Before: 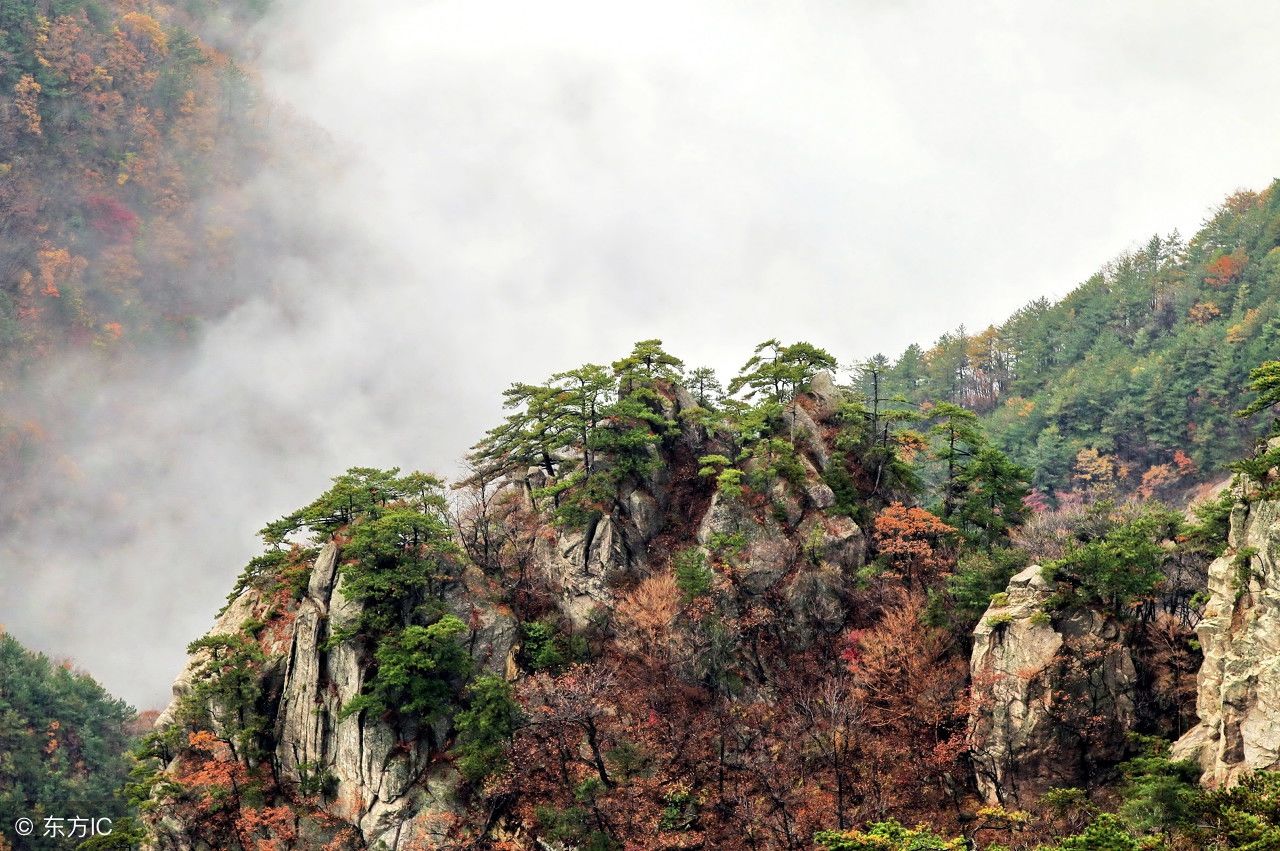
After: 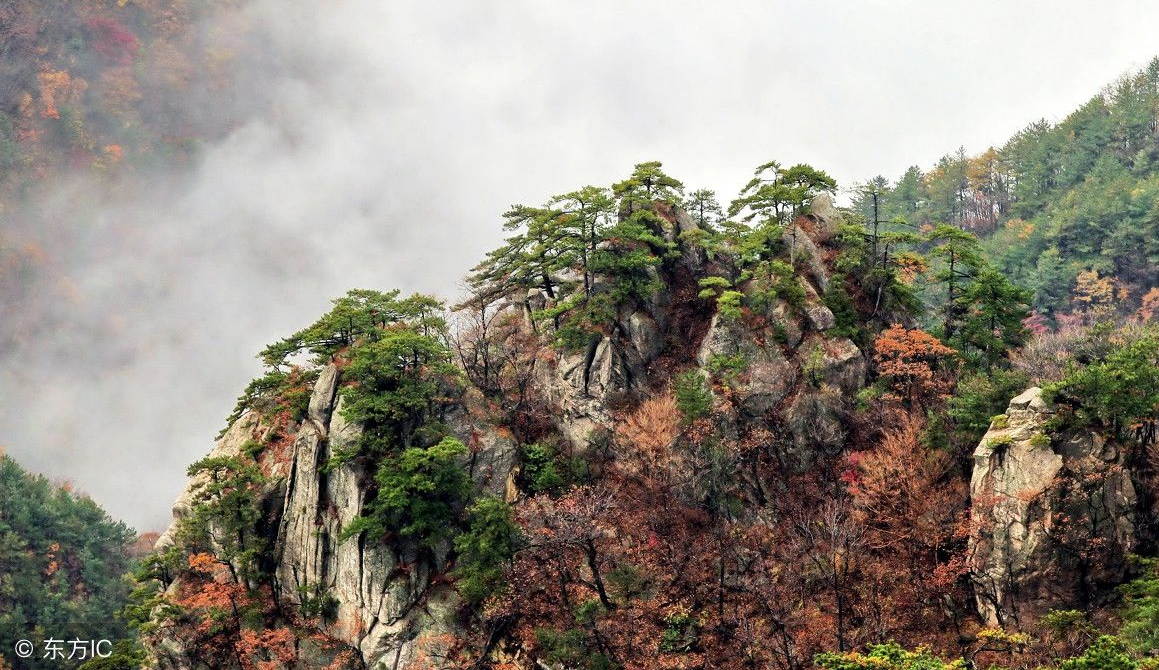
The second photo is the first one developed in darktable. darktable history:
crop: top 20.929%, right 9.42%, bottom 0.306%
